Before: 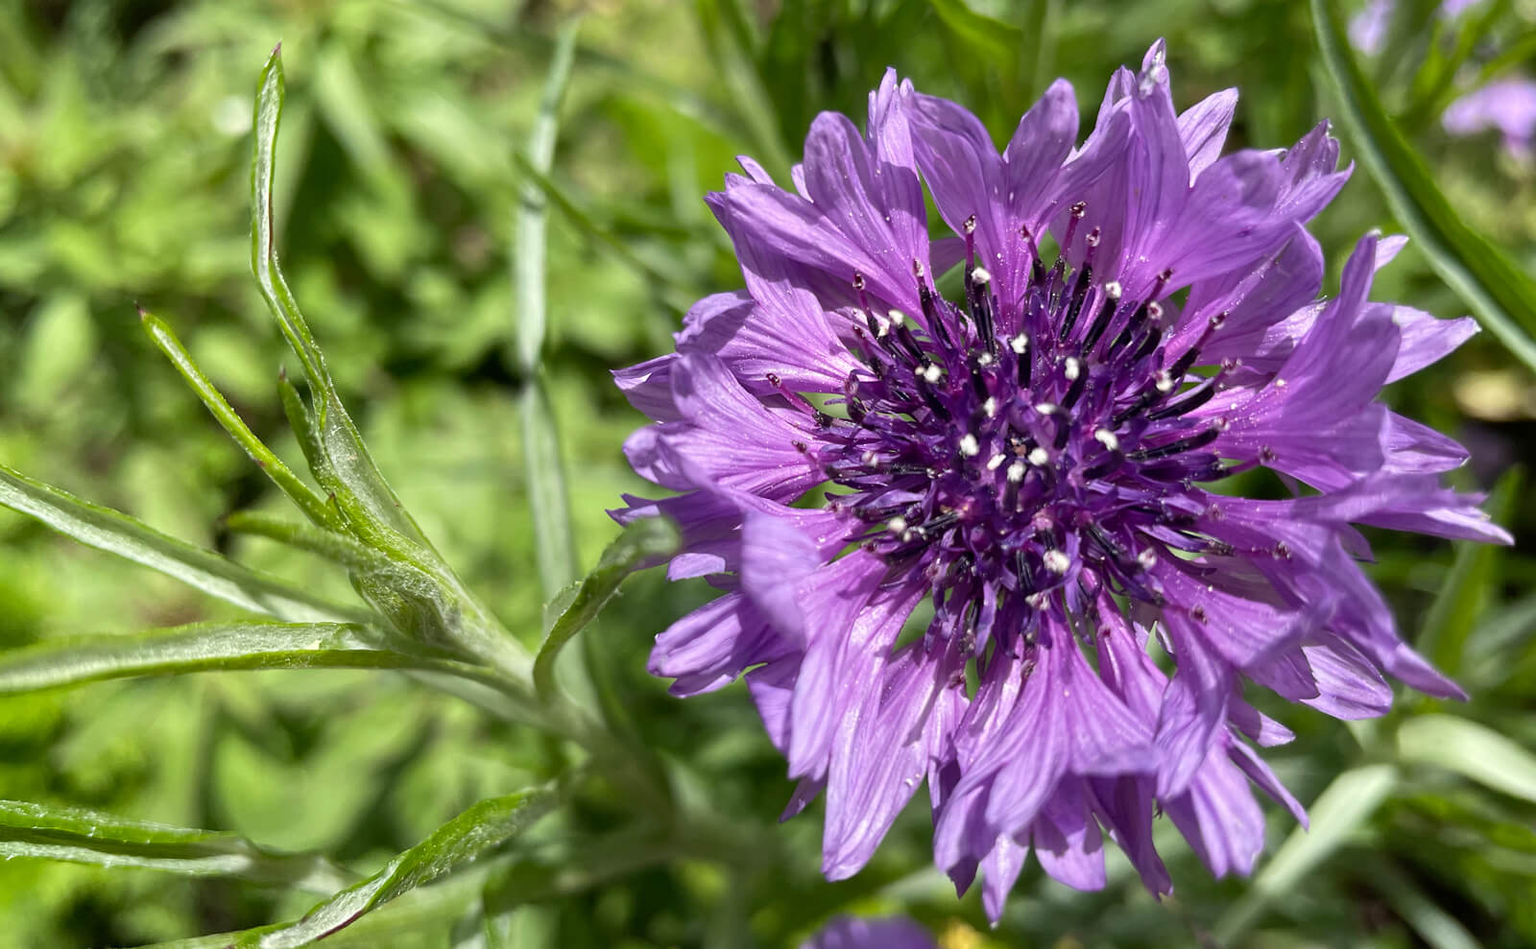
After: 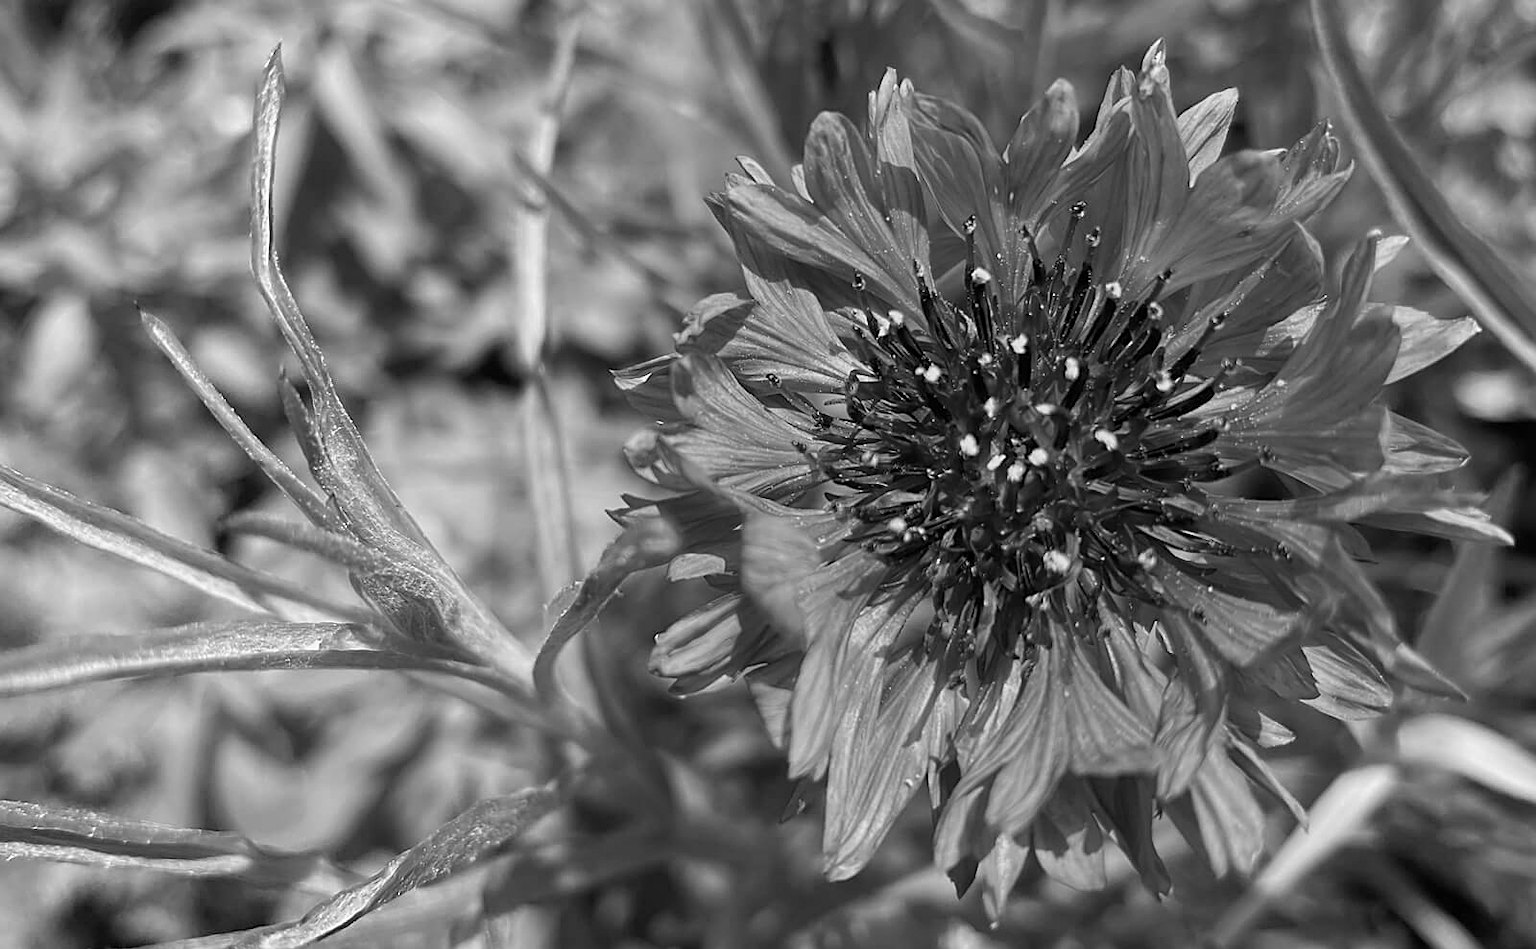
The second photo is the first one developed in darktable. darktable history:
color calibration: illuminant as shot in camera, x 0.358, y 0.373, temperature 4628.91 K
sharpen: on, module defaults
monochrome: a -92.57, b 58.91
